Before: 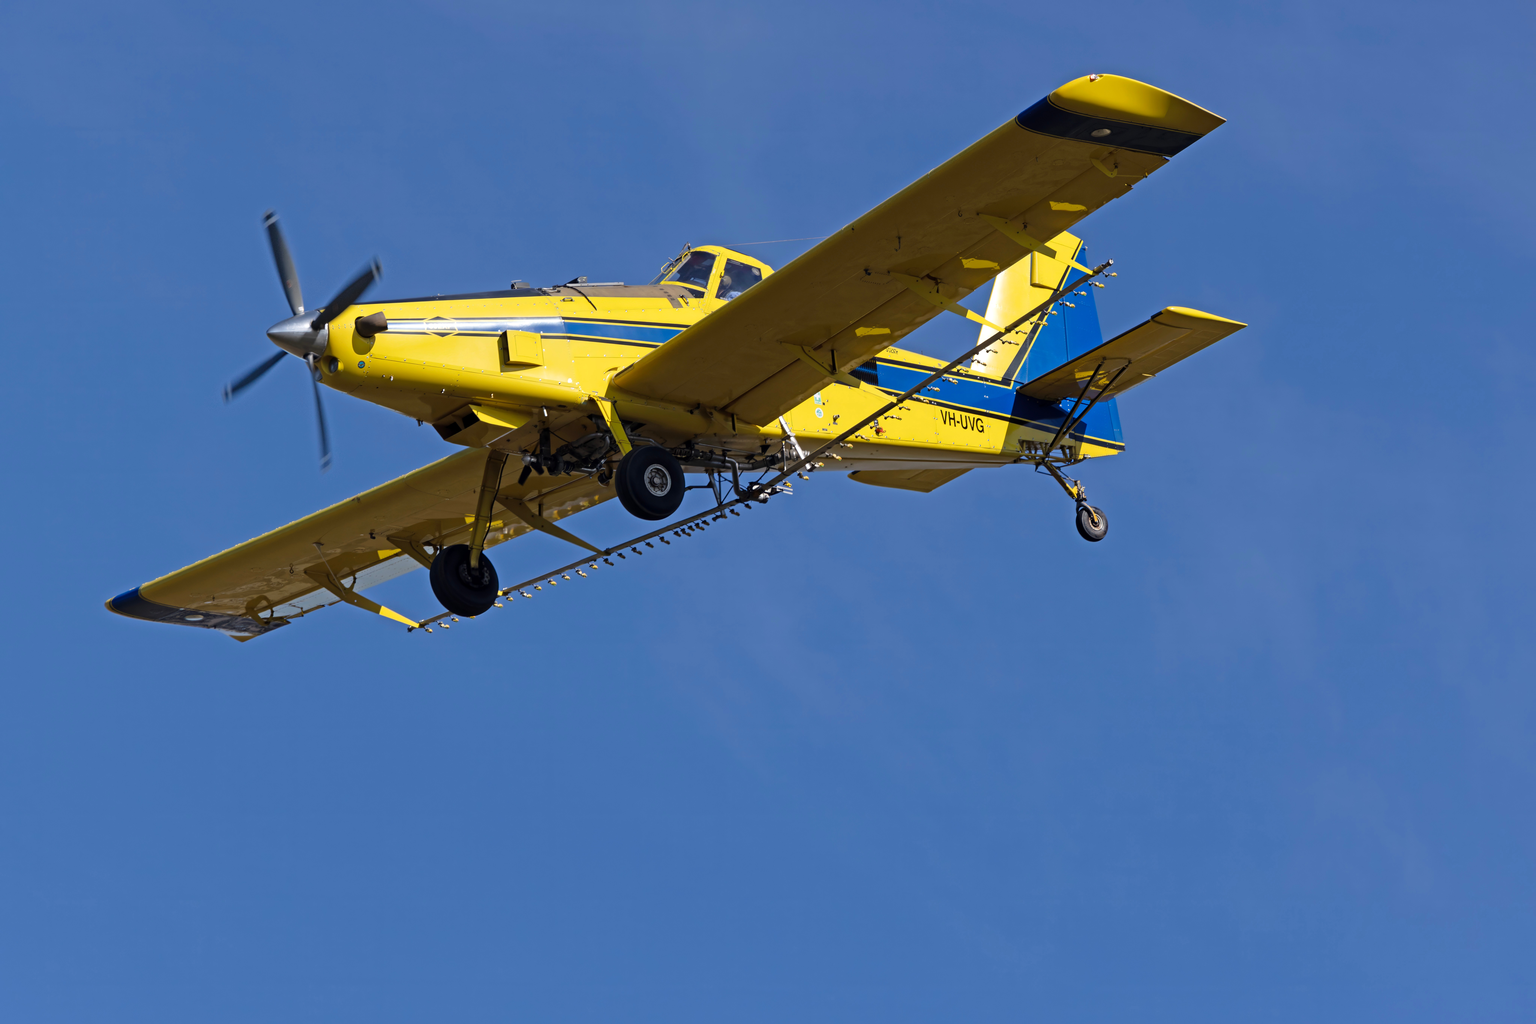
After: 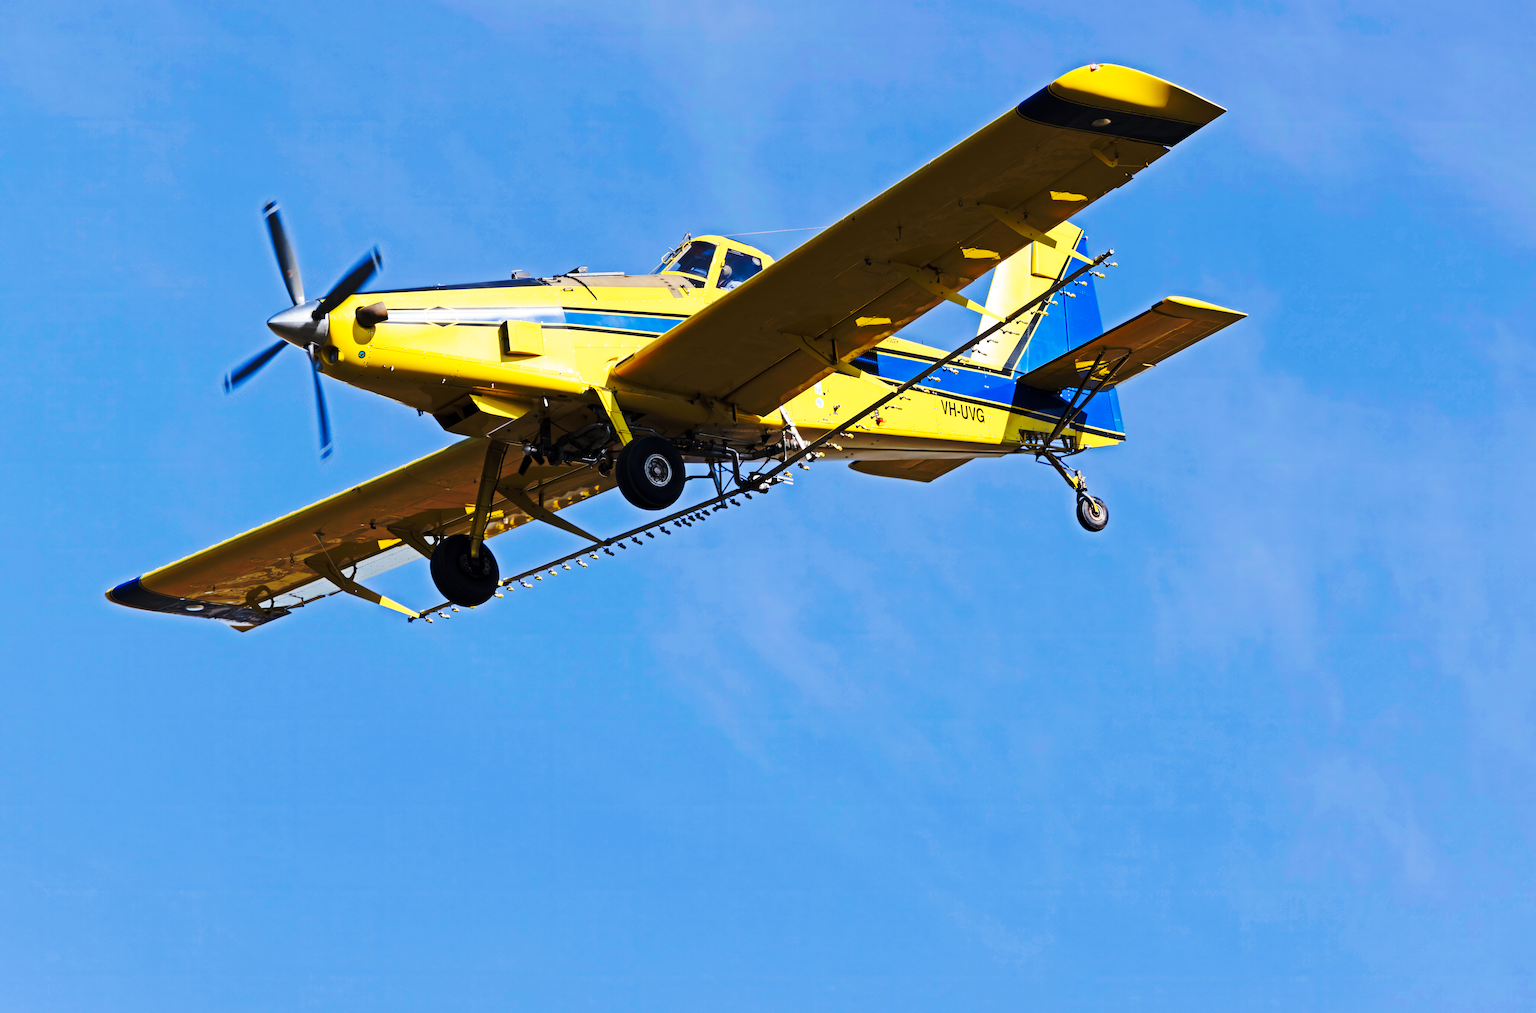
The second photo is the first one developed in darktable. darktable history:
tone curve: curves: ch0 [(0, 0) (0.003, 0.003) (0.011, 0.013) (0.025, 0.028) (0.044, 0.05) (0.069, 0.078) (0.1, 0.113) (0.136, 0.153) (0.177, 0.2) (0.224, 0.271) (0.277, 0.374) (0.335, 0.47) (0.399, 0.574) (0.468, 0.688) (0.543, 0.79) (0.623, 0.859) (0.709, 0.919) (0.801, 0.957) (0.898, 0.978) (1, 1)], preserve colors none
crop: top 1.049%, right 0.001%
base curve: curves: ch0 [(0, 0) (0.073, 0.04) (0.157, 0.139) (0.492, 0.492) (0.758, 0.758) (1, 1)], preserve colors none
